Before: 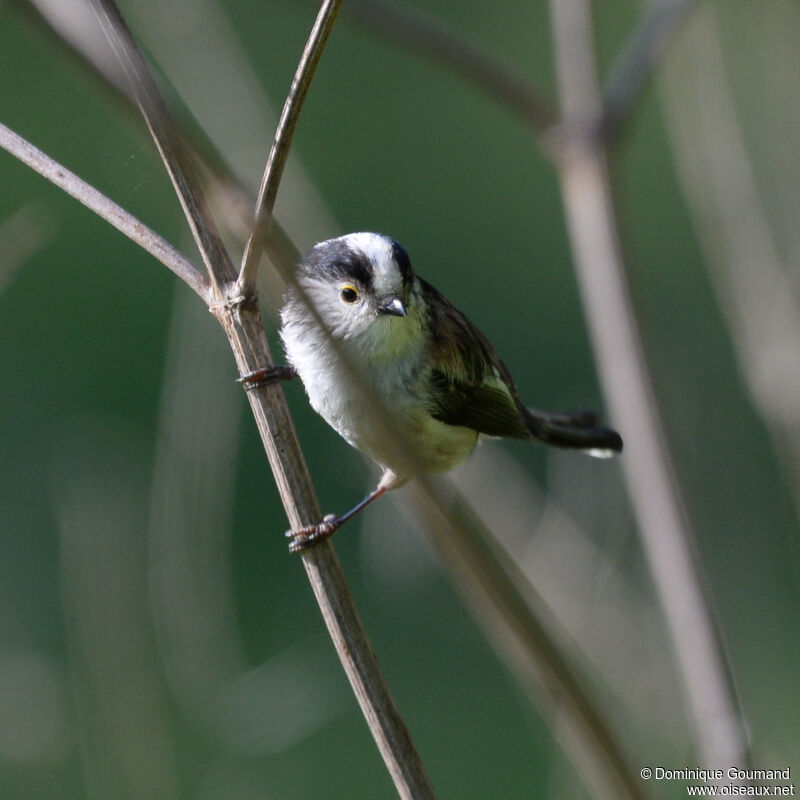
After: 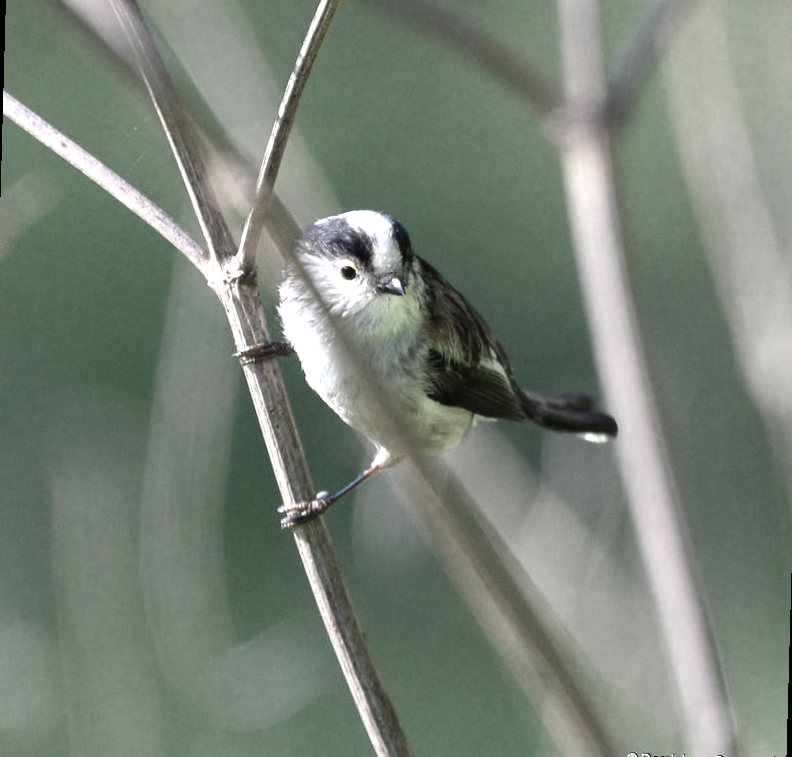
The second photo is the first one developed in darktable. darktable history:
color zones: curves: ch0 [(0.25, 0.667) (0.758, 0.368)]; ch1 [(0.215, 0.245) (0.761, 0.373)]; ch2 [(0.247, 0.554) (0.761, 0.436)]
rotate and perspective: rotation 1.57°, crop left 0.018, crop right 0.982, crop top 0.039, crop bottom 0.961
exposure: exposure 0.999 EV, compensate highlight preservation false
